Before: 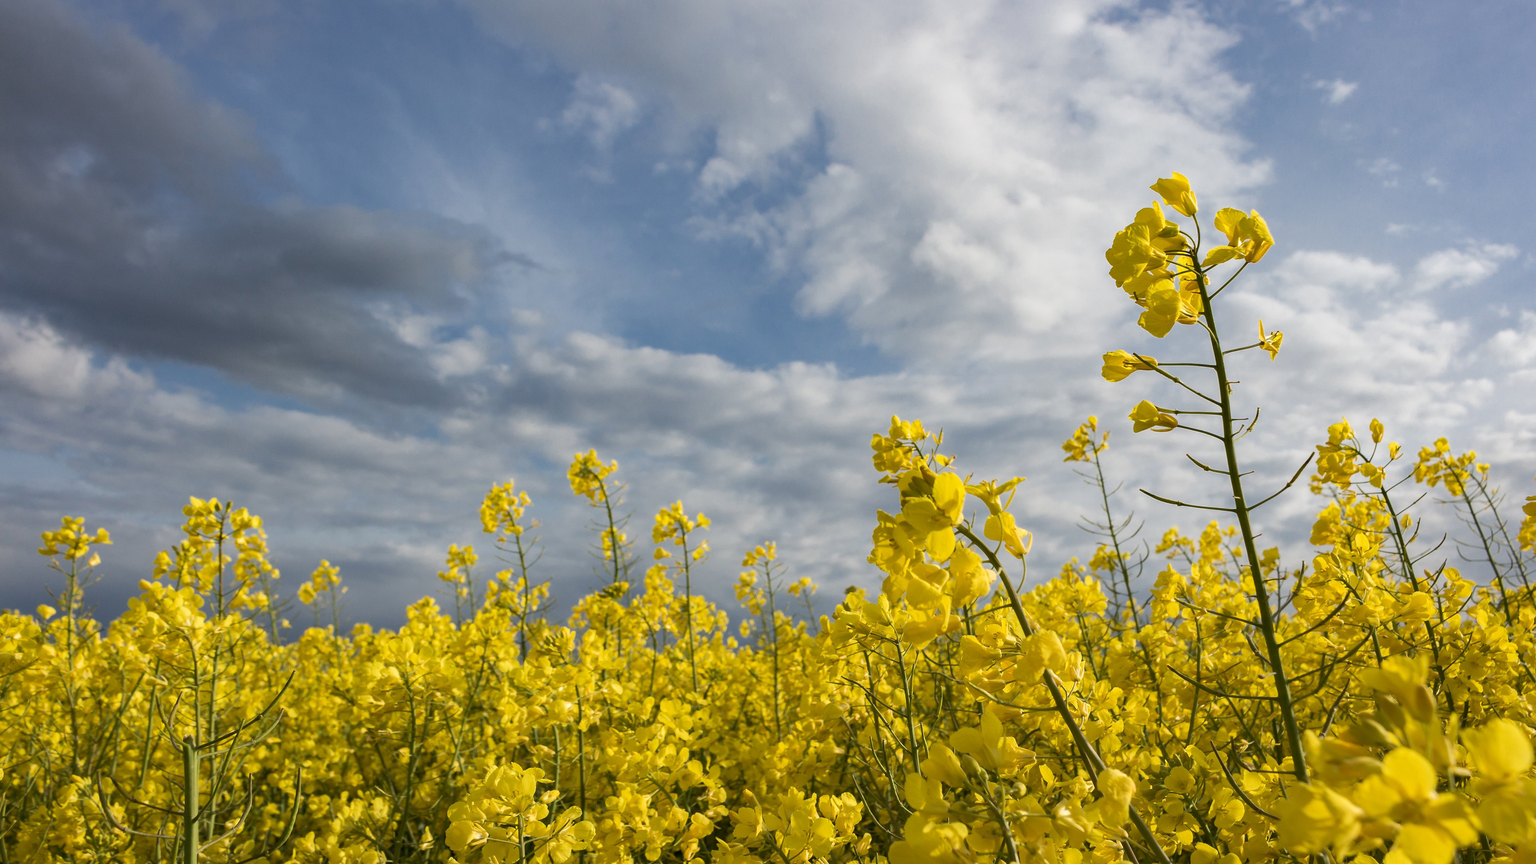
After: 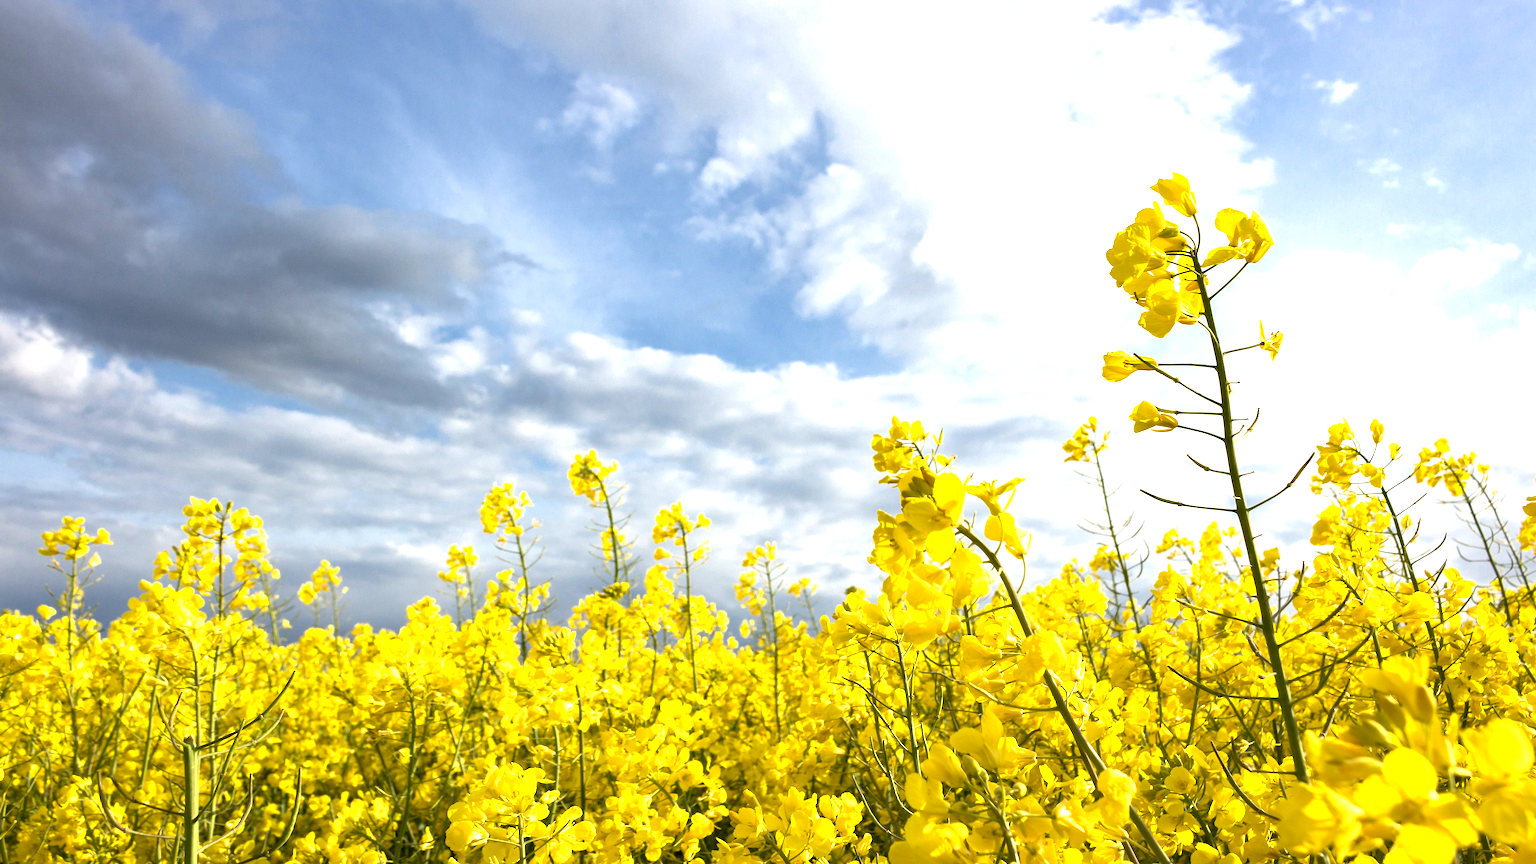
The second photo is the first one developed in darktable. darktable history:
local contrast: mode bilateral grid, contrast 16, coarseness 36, detail 106%, midtone range 0.2
levels: levels [0, 0.352, 0.703]
